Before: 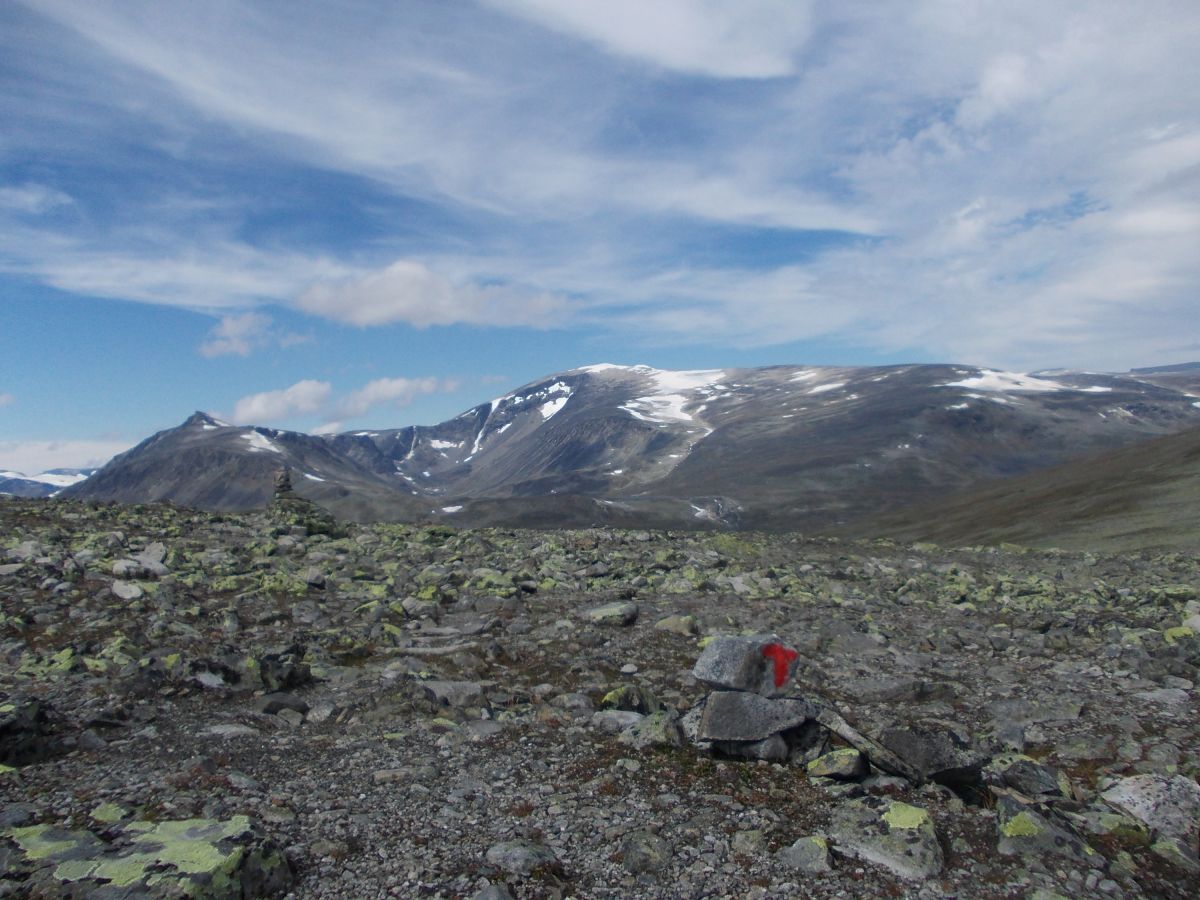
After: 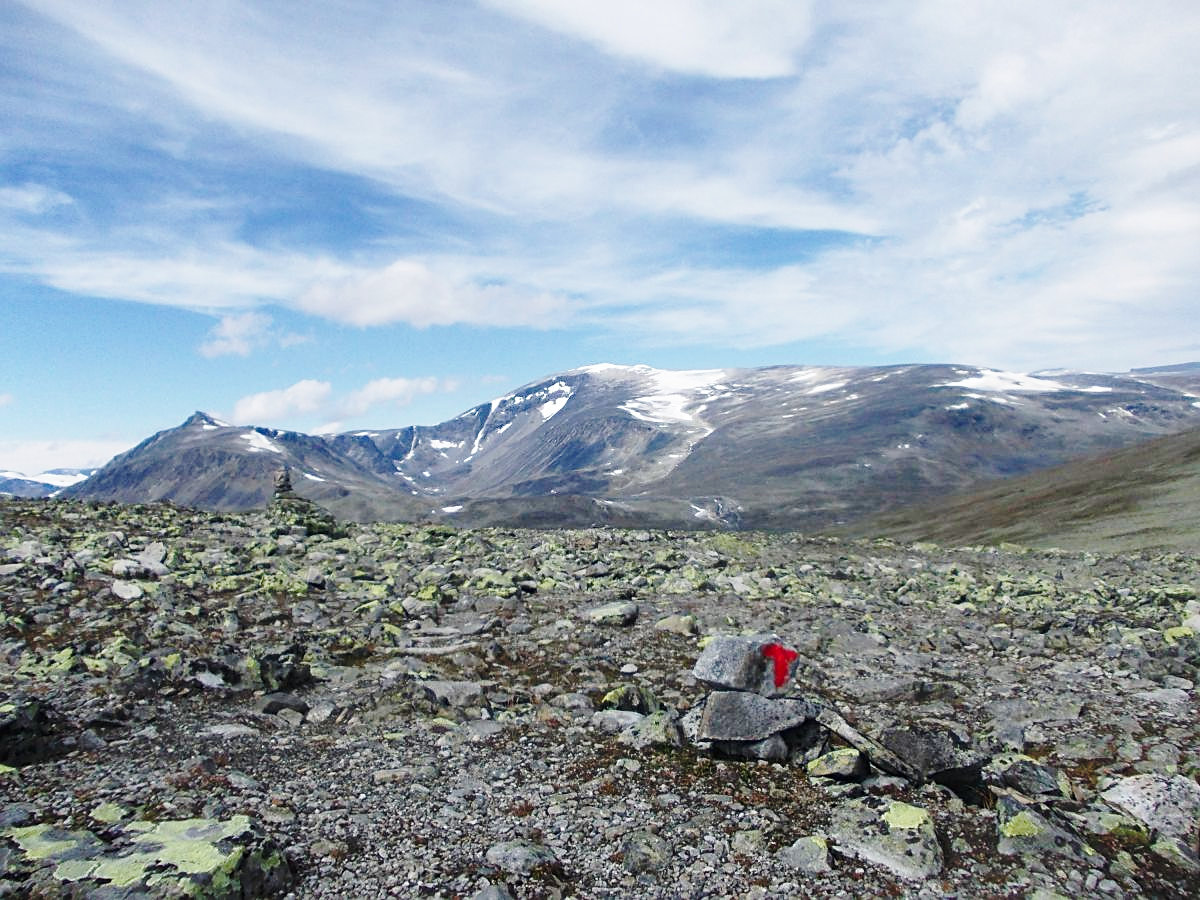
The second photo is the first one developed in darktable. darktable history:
shadows and highlights: radius 125.46, shadows 30.51, highlights -30.51, low approximation 0.01, soften with gaussian
sharpen: on, module defaults
base curve: curves: ch0 [(0, 0) (0.032, 0.037) (0.105, 0.228) (0.435, 0.76) (0.856, 0.983) (1, 1)], preserve colors none
